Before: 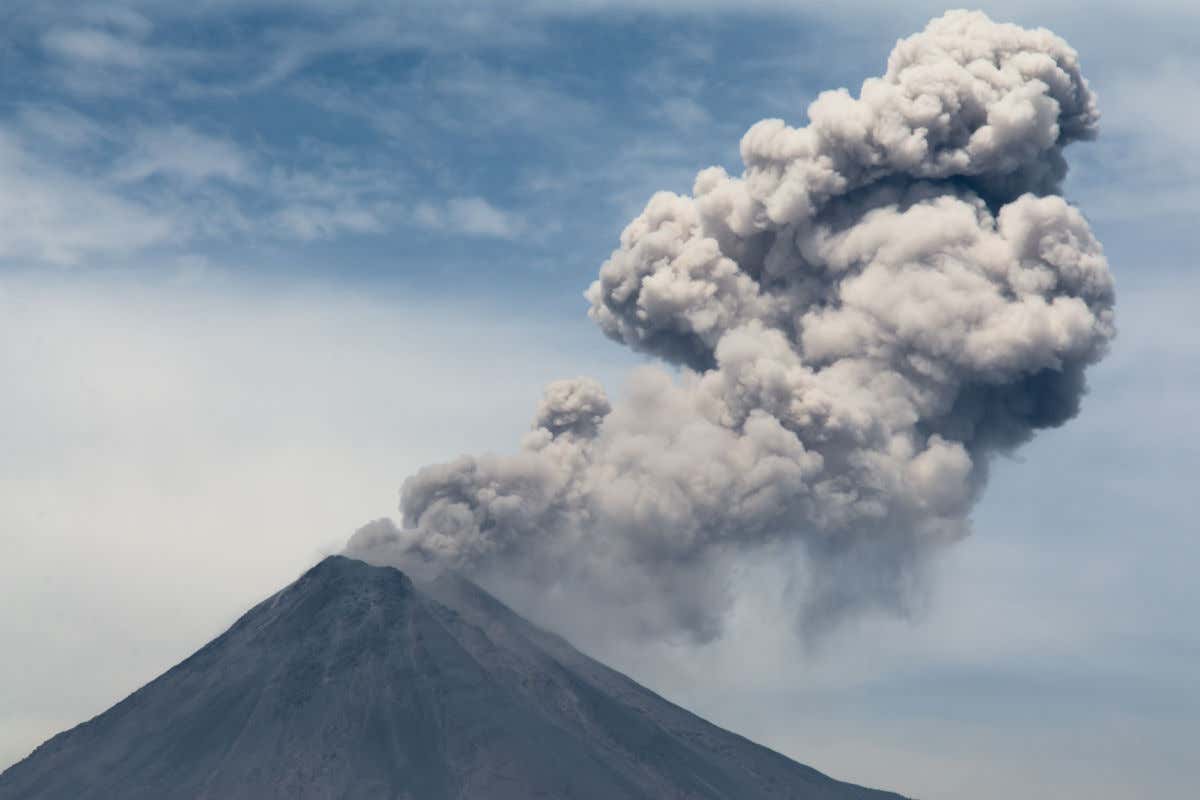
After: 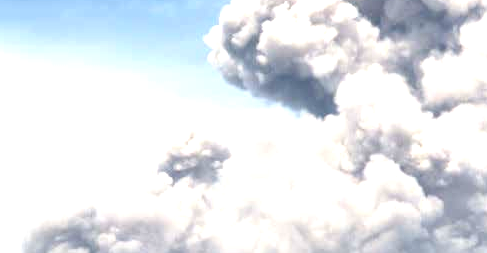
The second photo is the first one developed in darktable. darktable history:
crop: left 31.715%, top 31.991%, right 27.665%, bottom 36.281%
exposure: black level correction 0, exposure 1.298 EV, compensate highlight preservation false
